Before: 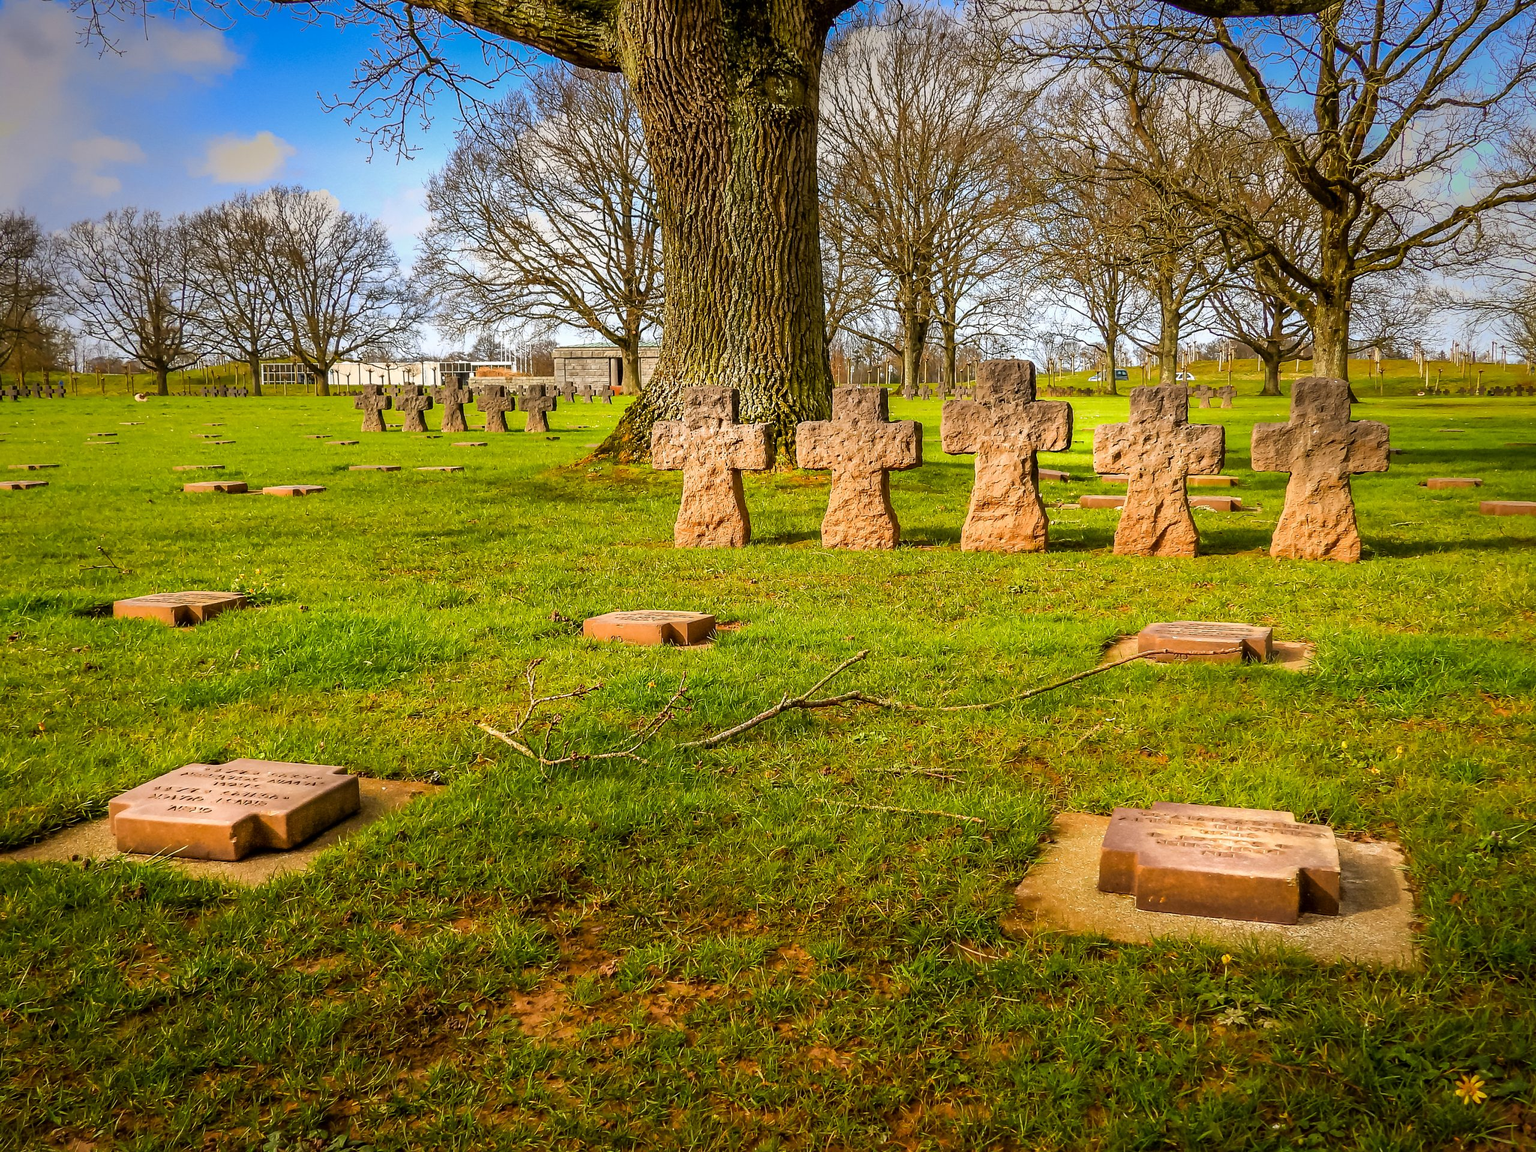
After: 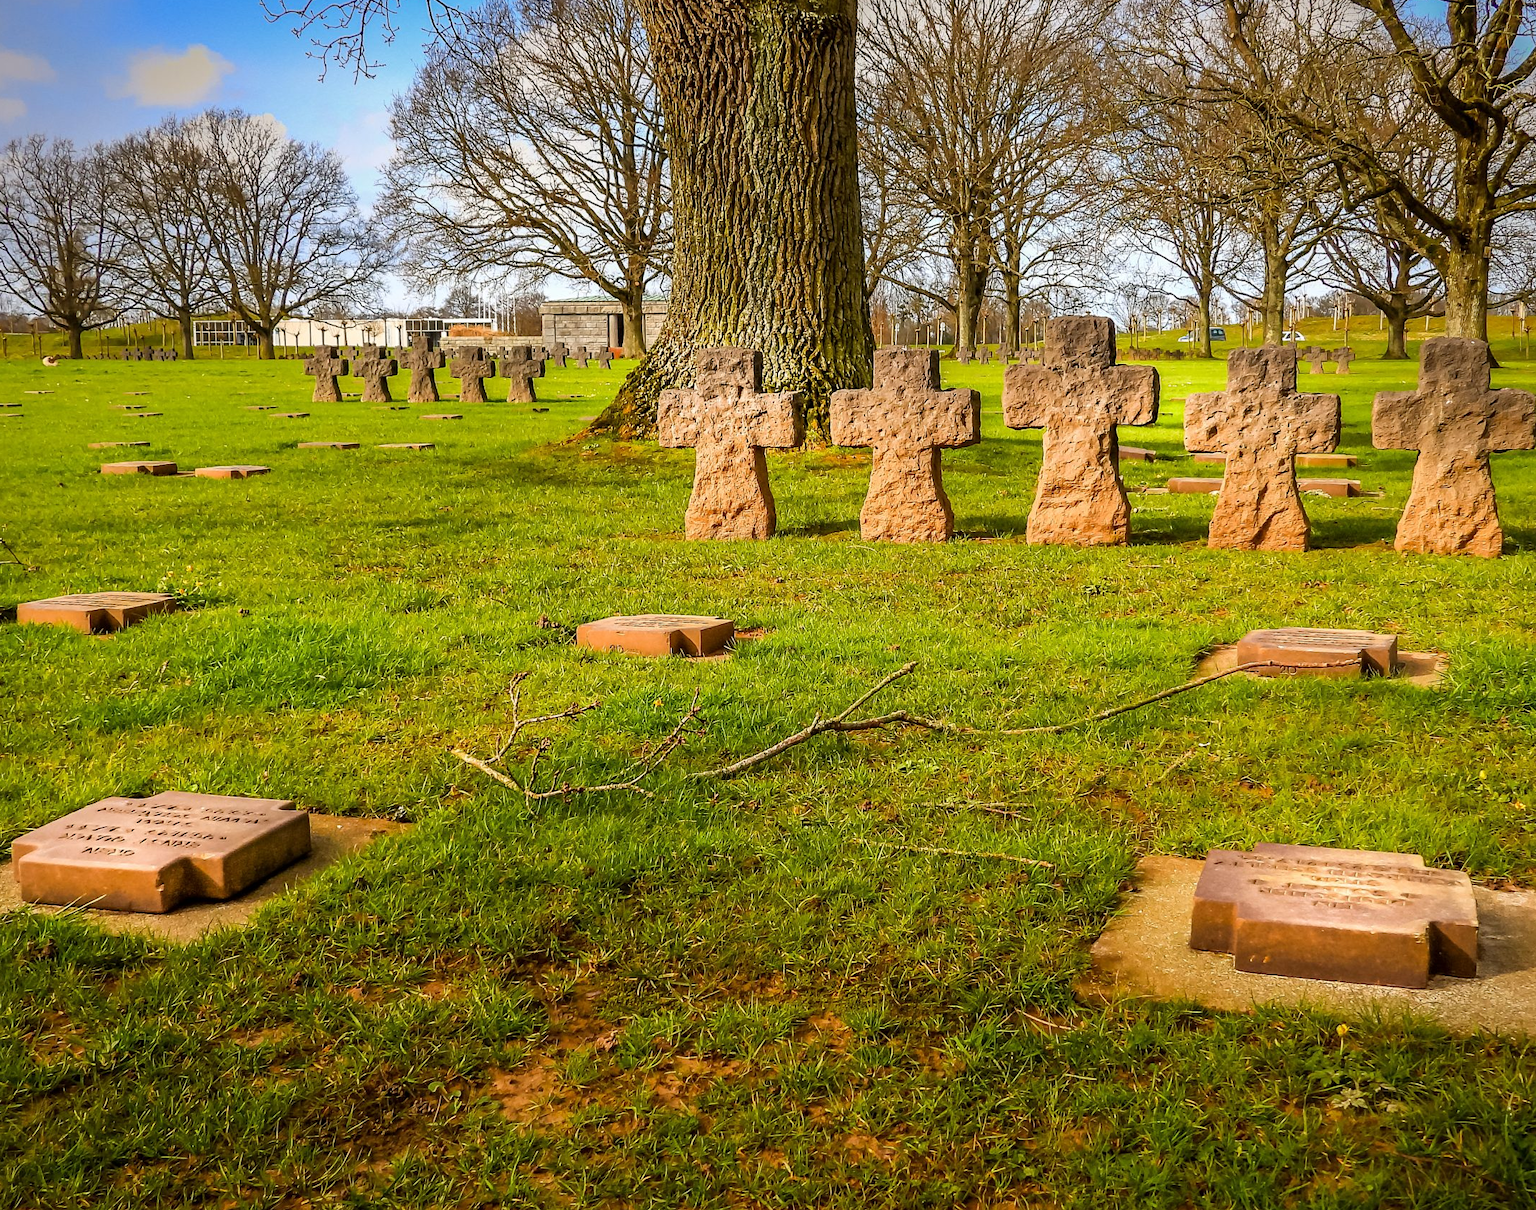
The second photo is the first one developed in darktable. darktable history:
levels: mode automatic
crop: left 6.446%, top 8.188%, right 9.538%, bottom 3.548%
